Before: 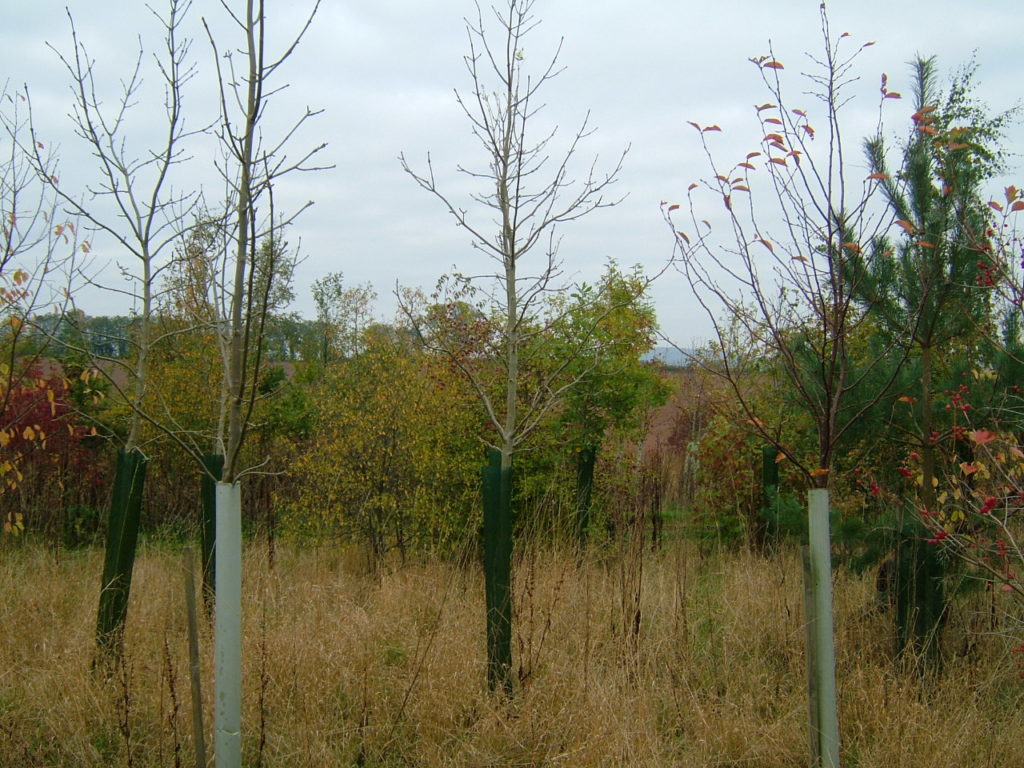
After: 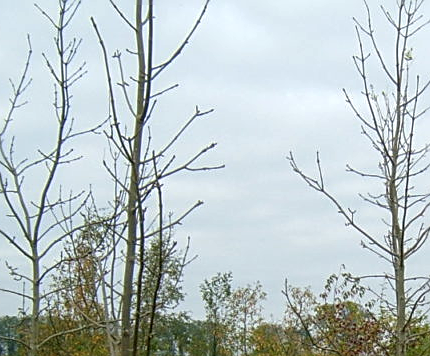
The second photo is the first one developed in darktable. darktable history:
tone equalizer: mask exposure compensation -0.498 EV
crop and rotate: left 10.841%, top 0.101%, right 47.082%, bottom 53.482%
local contrast: on, module defaults
sharpen: amount 0.499
